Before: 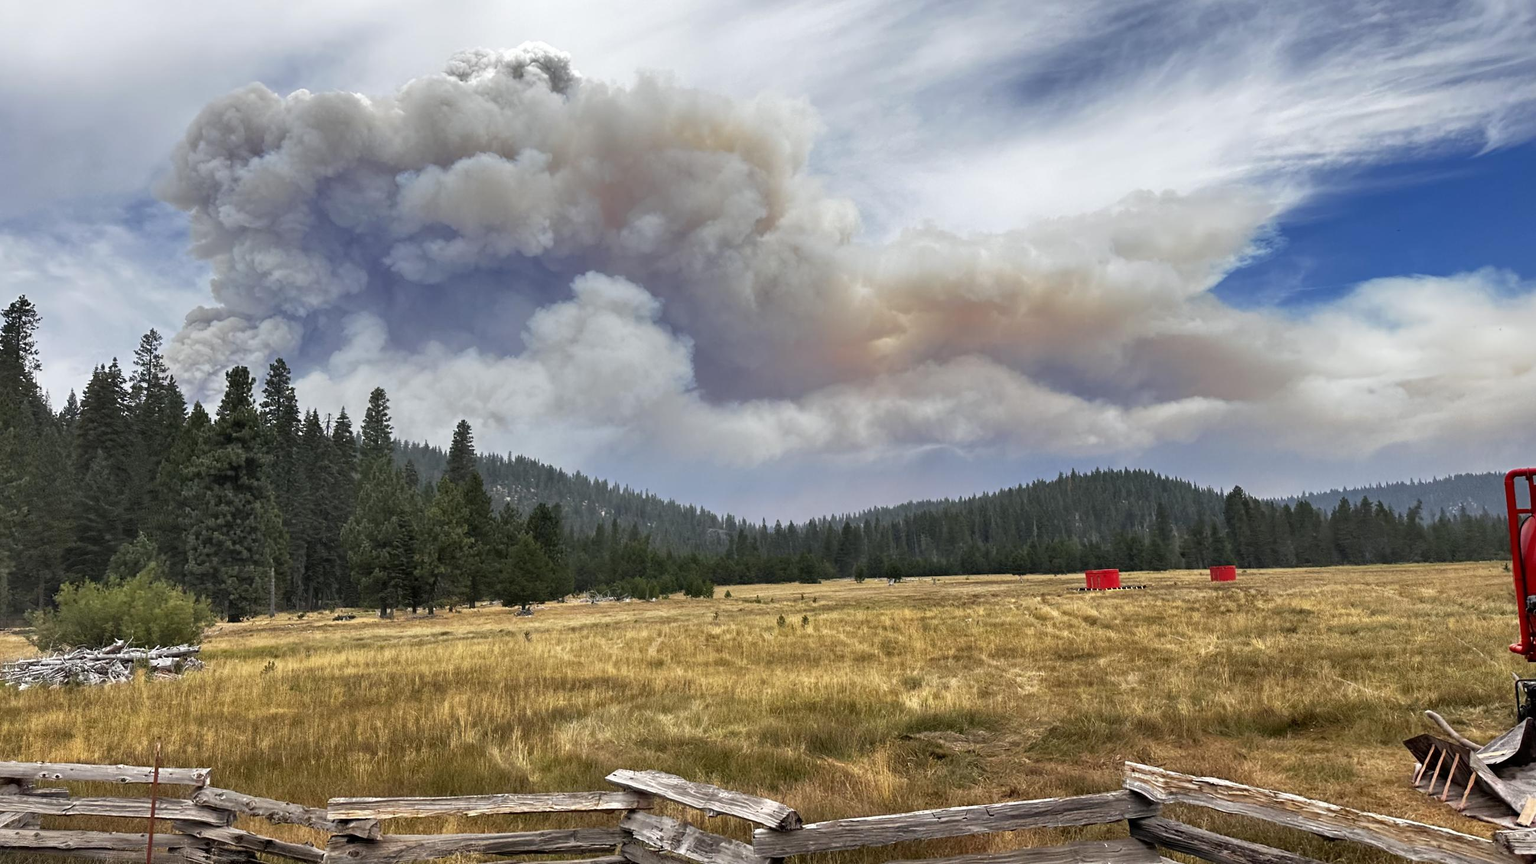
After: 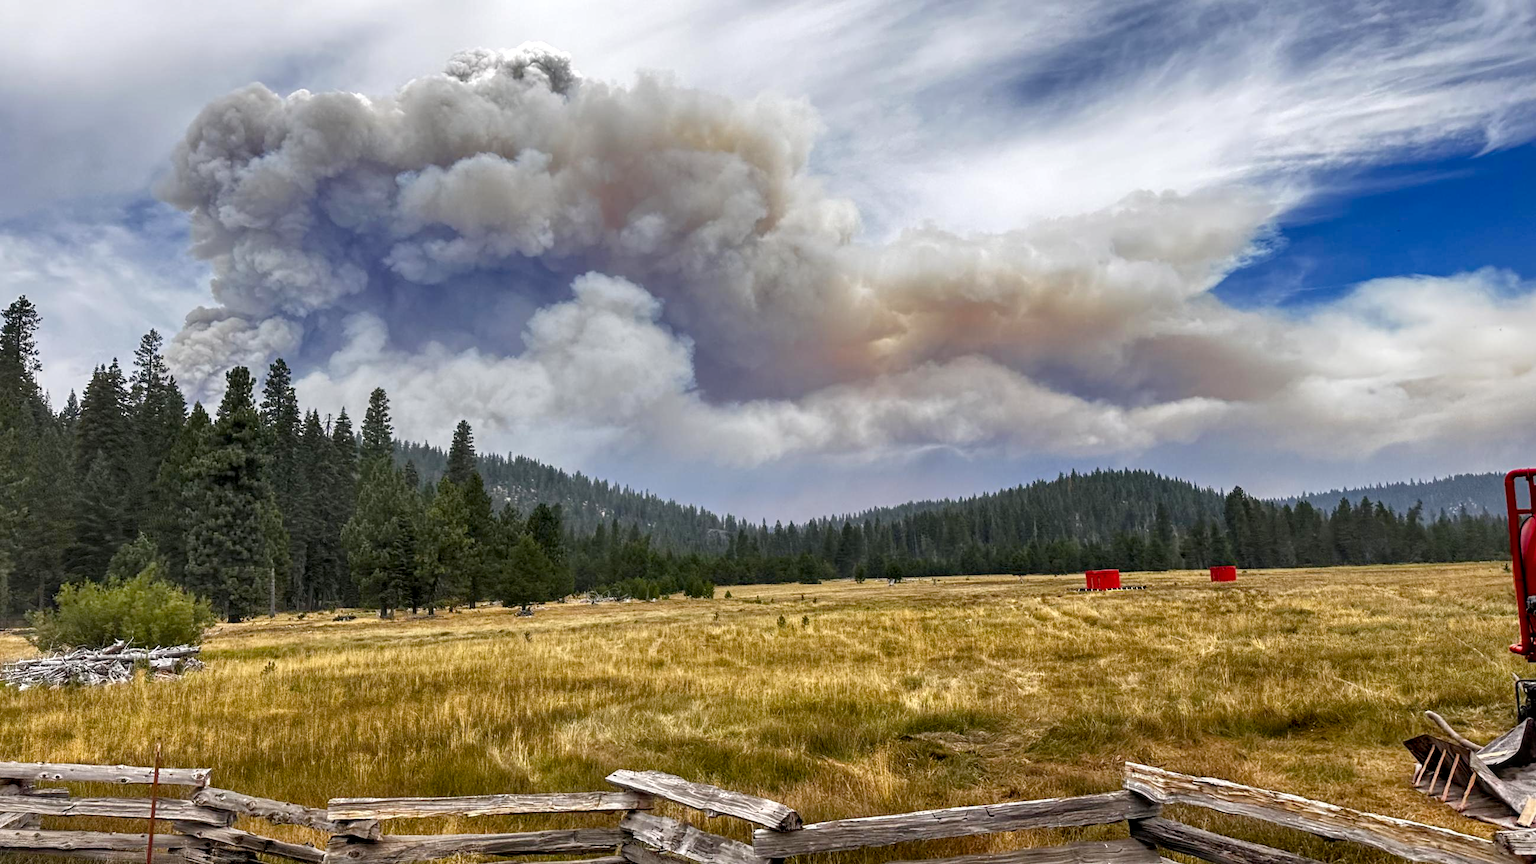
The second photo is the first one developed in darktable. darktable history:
color balance rgb: highlights gain › chroma 0.208%, highlights gain › hue 332.36°, perceptual saturation grading › global saturation 34.564%, perceptual saturation grading › highlights -24.884%, perceptual saturation grading › shadows 24.529%, global vibrance 11.106%
local contrast: detail 130%
contrast brightness saturation: saturation -0.055
